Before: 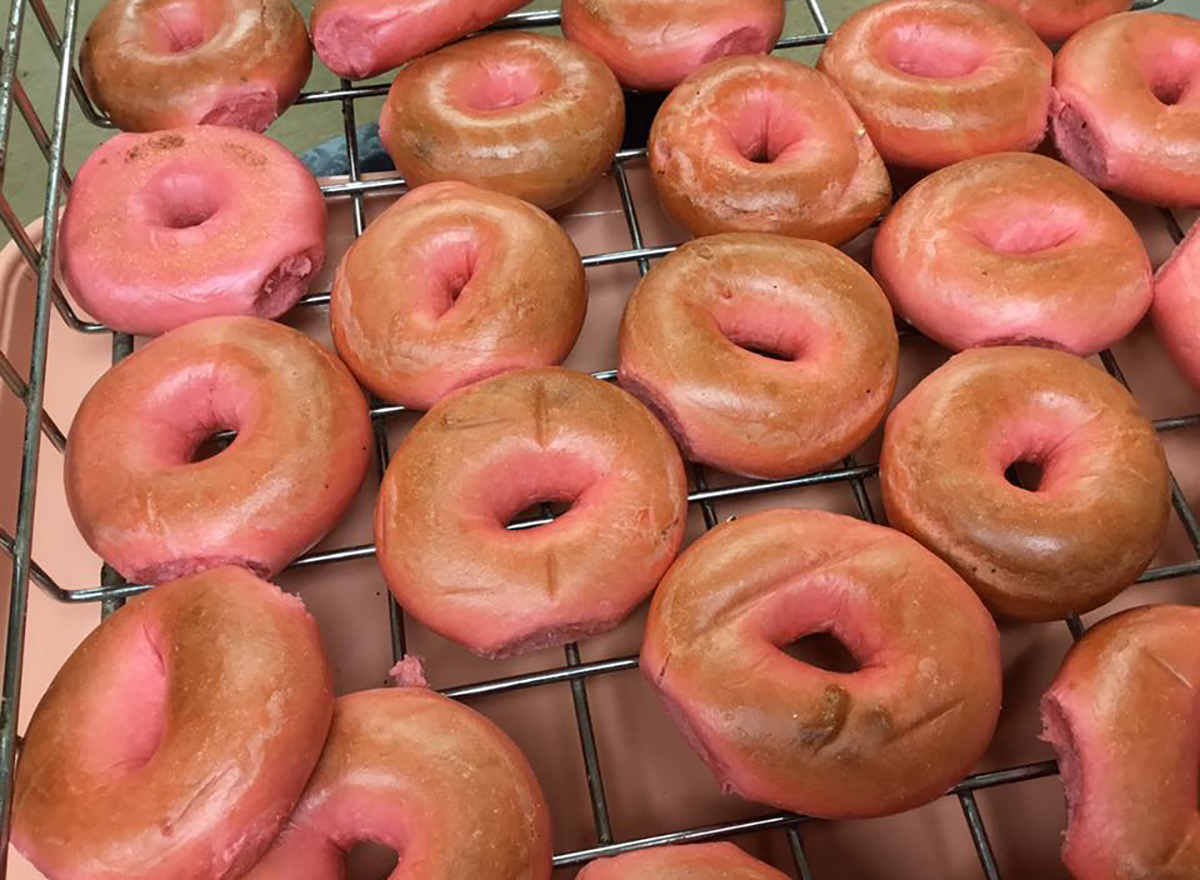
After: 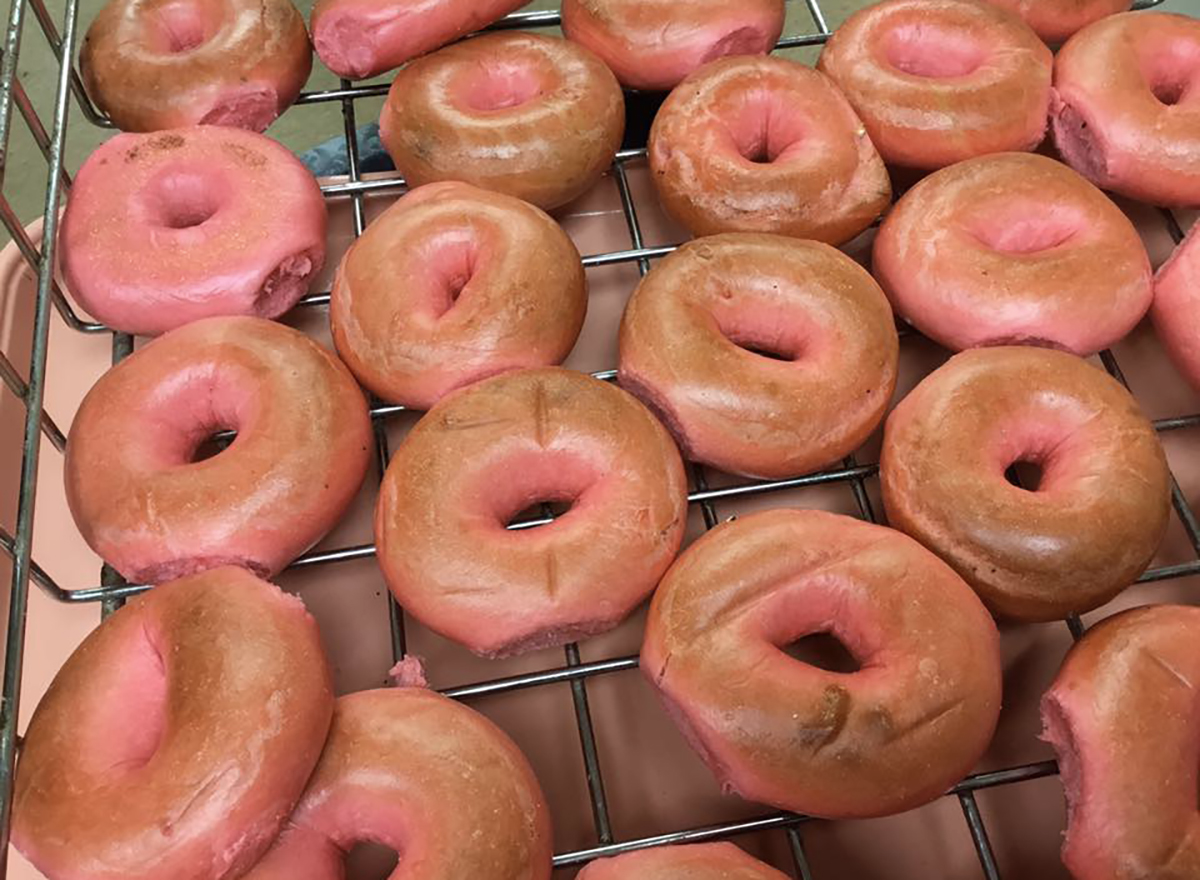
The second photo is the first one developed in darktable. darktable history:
color zones: curves: ch1 [(0, 0.469) (0.001, 0.469) (0.12, 0.446) (0.248, 0.469) (0.5, 0.5) (0.748, 0.5) (0.999, 0.469) (1, 0.469)]
tone equalizer: edges refinement/feathering 500, mask exposure compensation -1.57 EV, preserve details no
